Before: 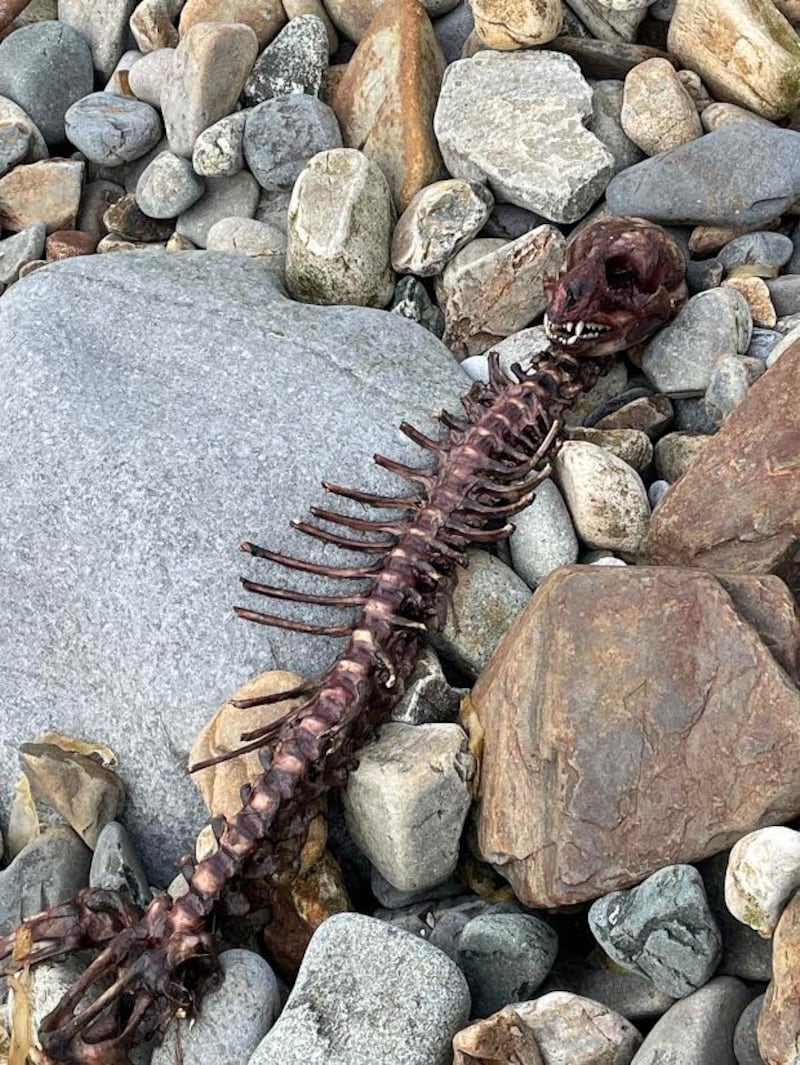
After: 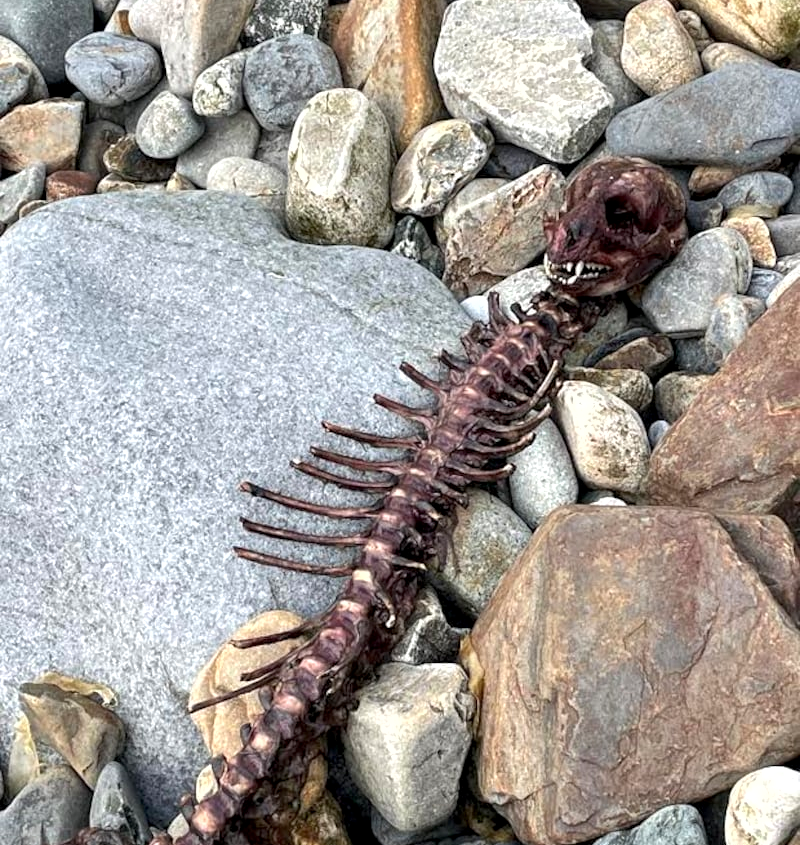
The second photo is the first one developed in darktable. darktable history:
local contrast: highlights 100%, shadows 100%, detail 120%, midtone range 0.2
crop and rotate: top 5.667%, bottom 14.937%
shadows and highlights: radius 125.46, shadows 30.51, highlights -30.51, low approximation 0.01, soften with gaussian
exposure: black level correction 0.001, exposure 0.3 EV, compensate highlight preservation false
